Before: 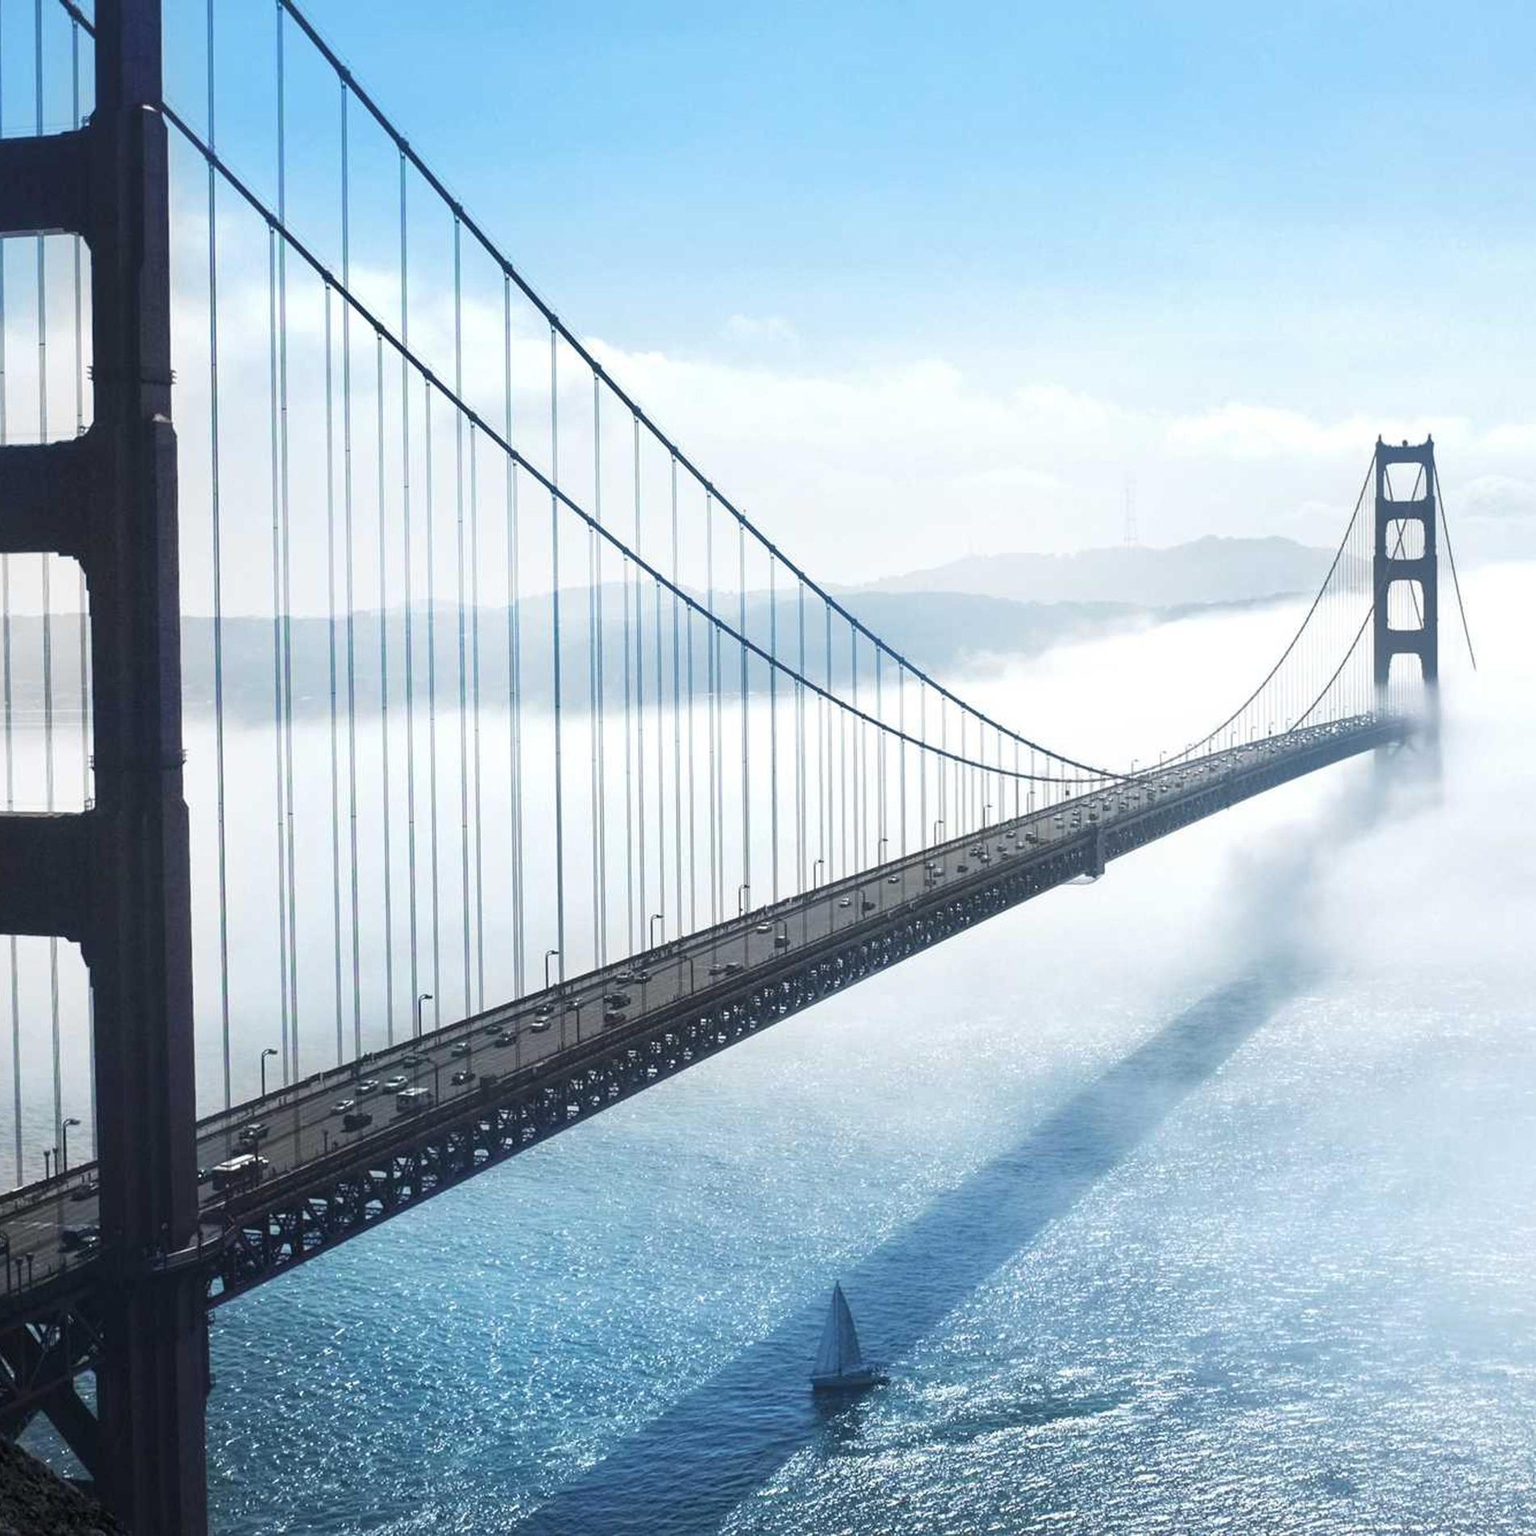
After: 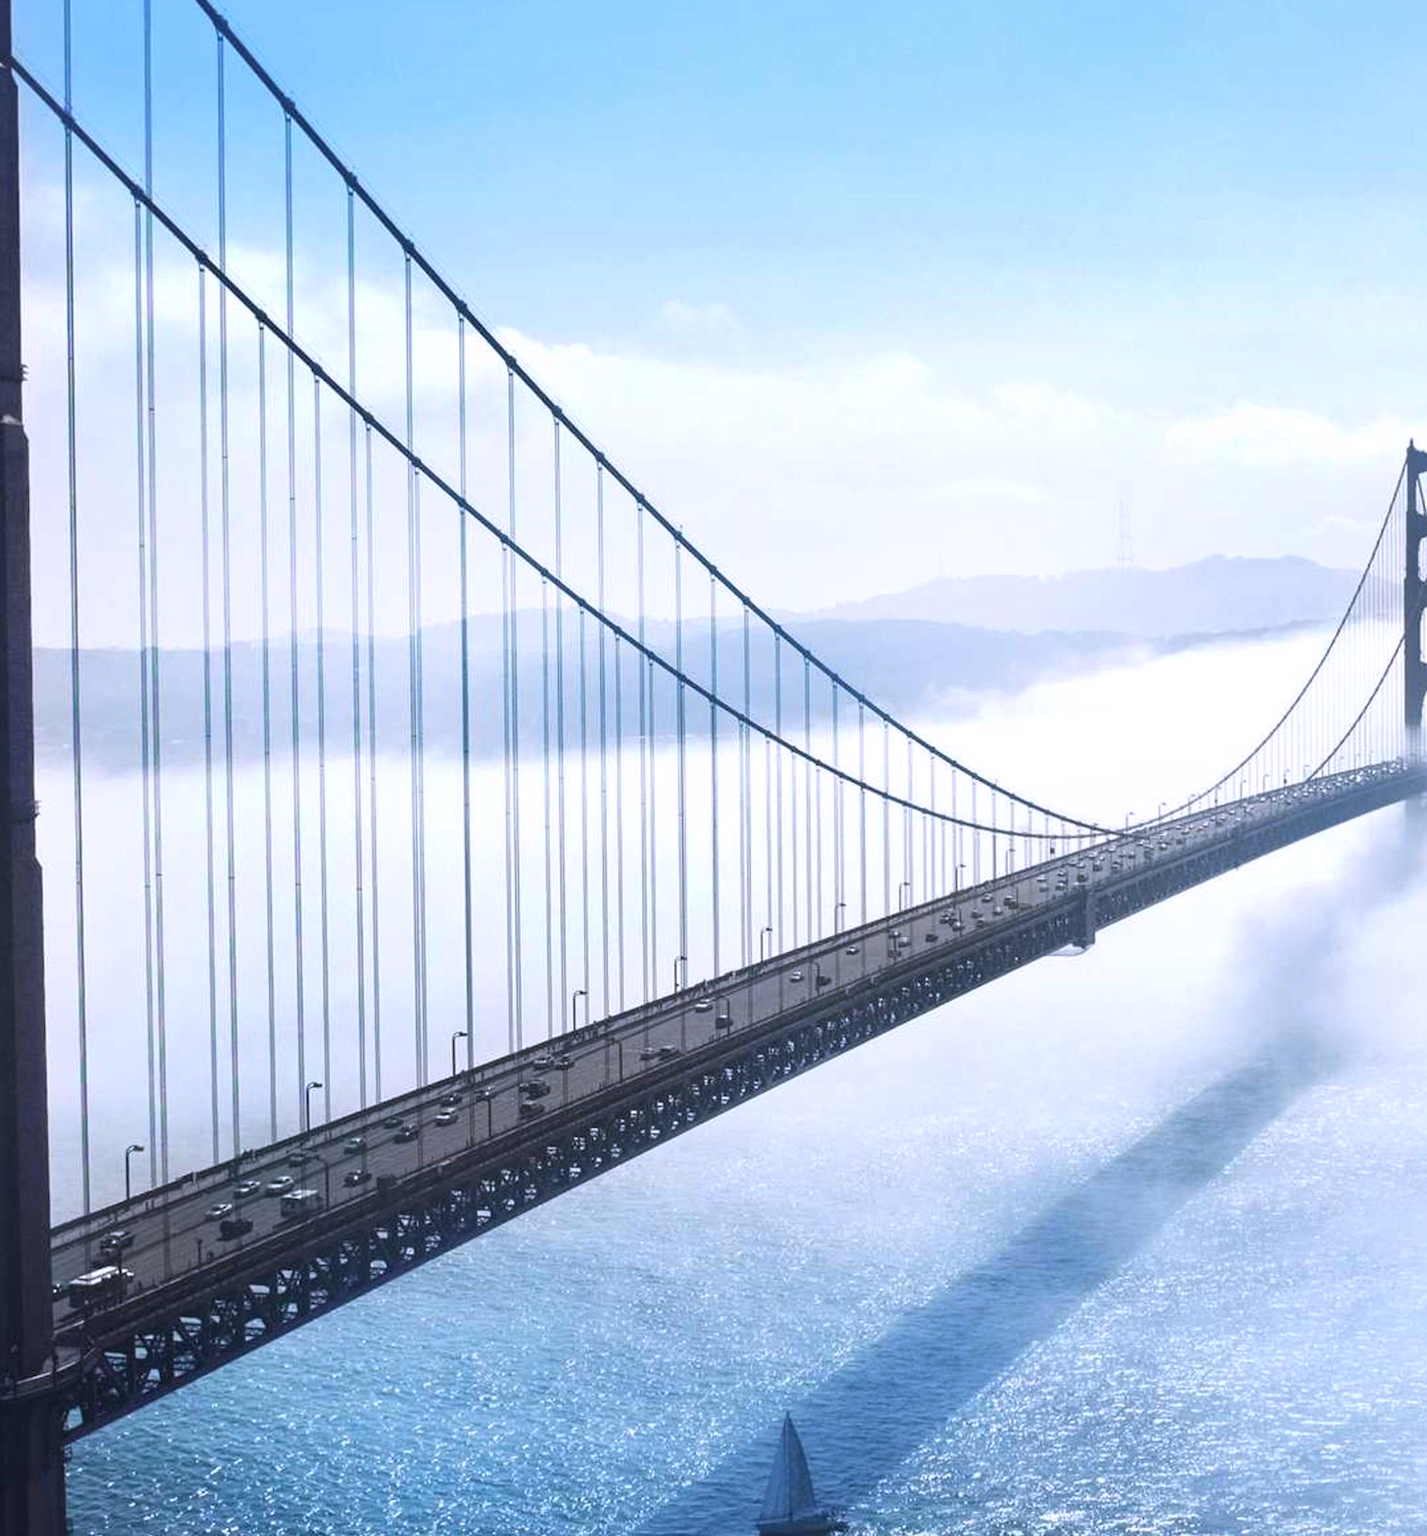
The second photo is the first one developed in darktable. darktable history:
rotate and perspective: automatic cropping original format, crop left 0, crop top 0
crop: left 9.929%, top 3.475%, right 9.188%, bottom 9.529%
white balance: red 1.004, blue 1.096
